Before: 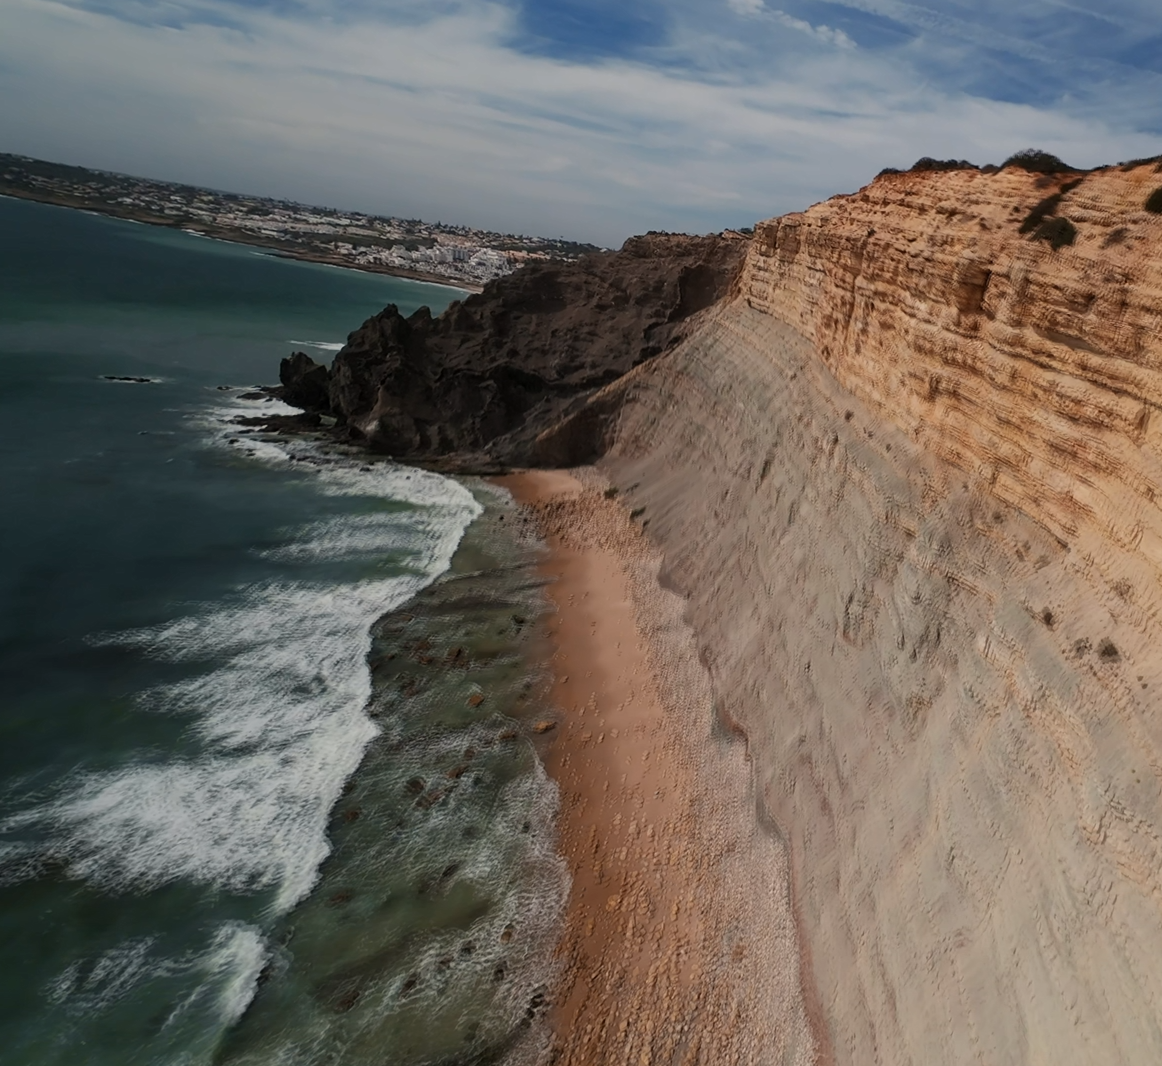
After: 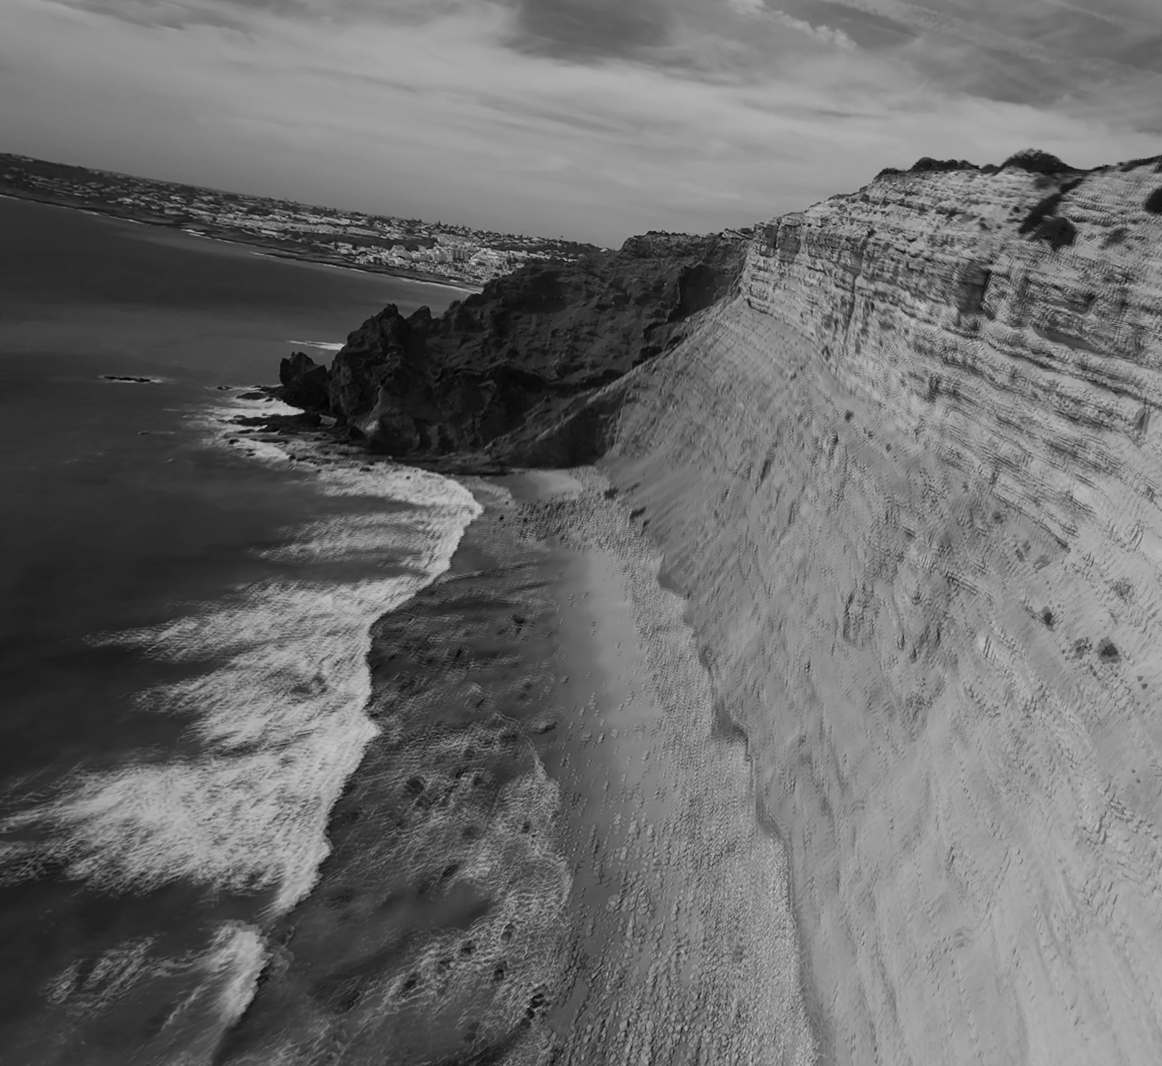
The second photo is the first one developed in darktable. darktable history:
exposure: black level correction -0.001, exposure 0.08 EV, compensate highlight preservation false
monochrome: on, module defaults
